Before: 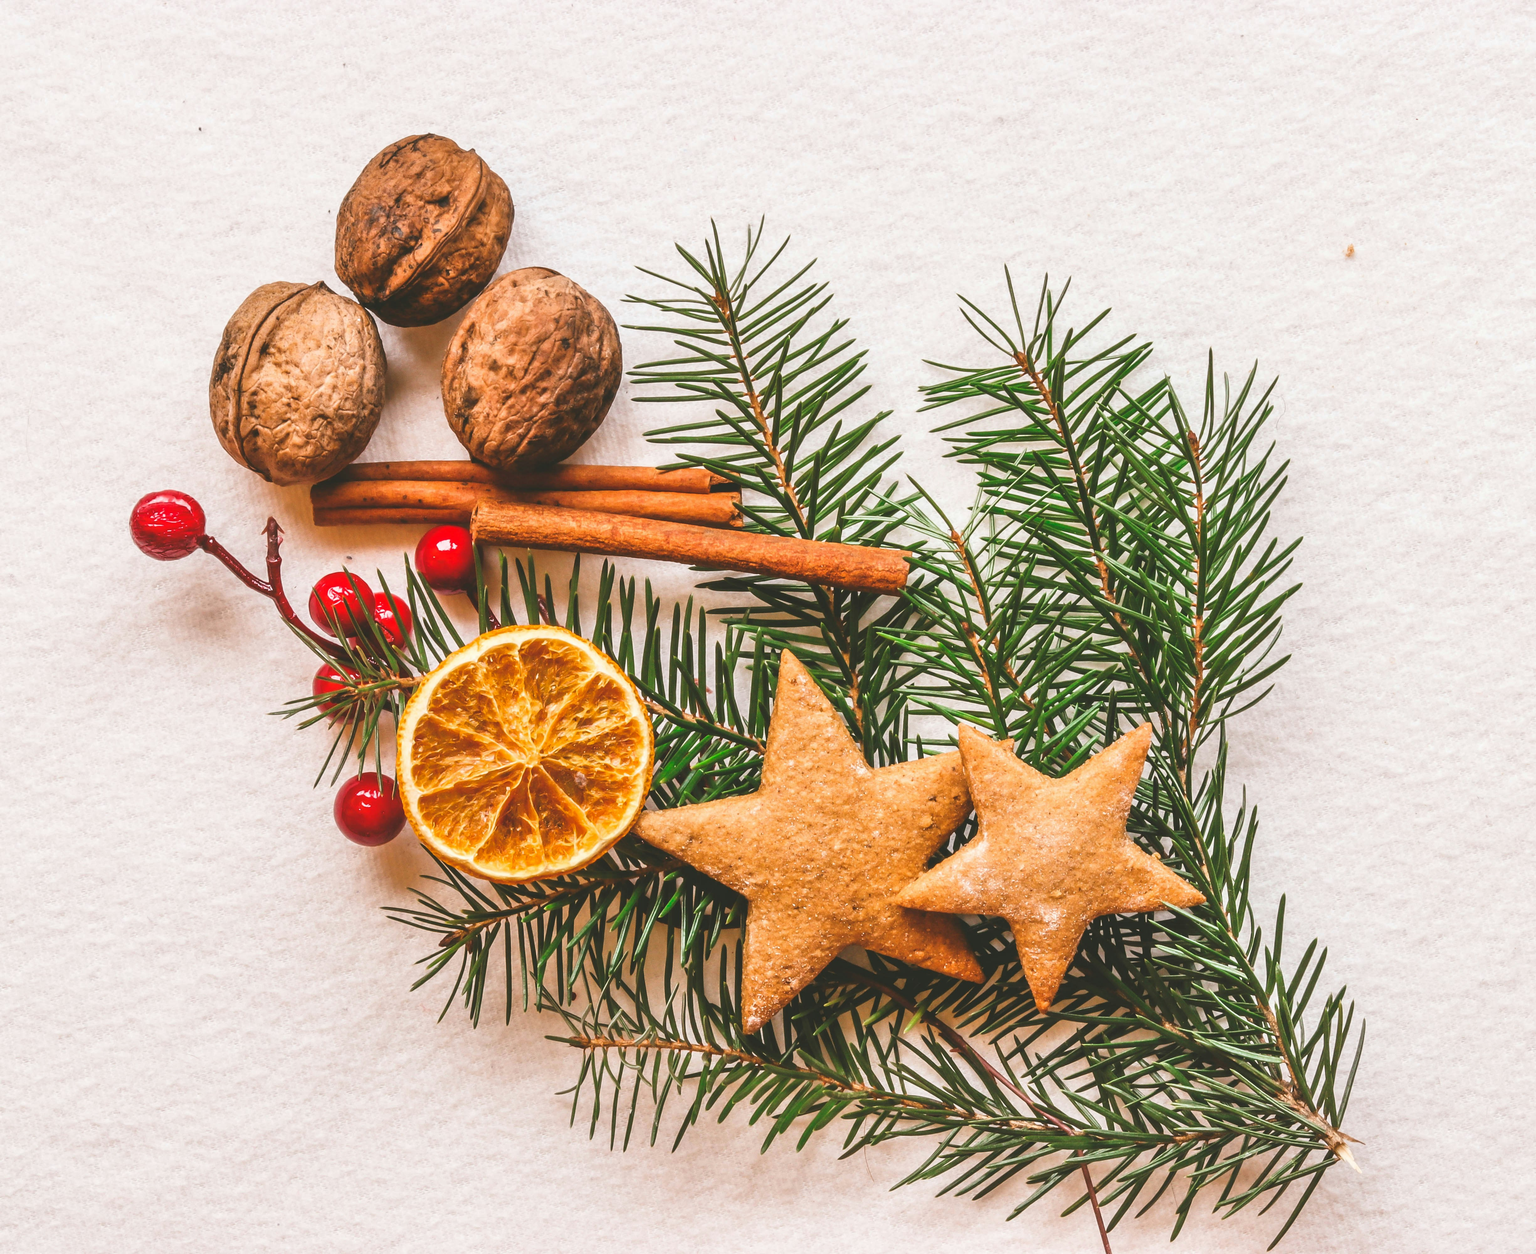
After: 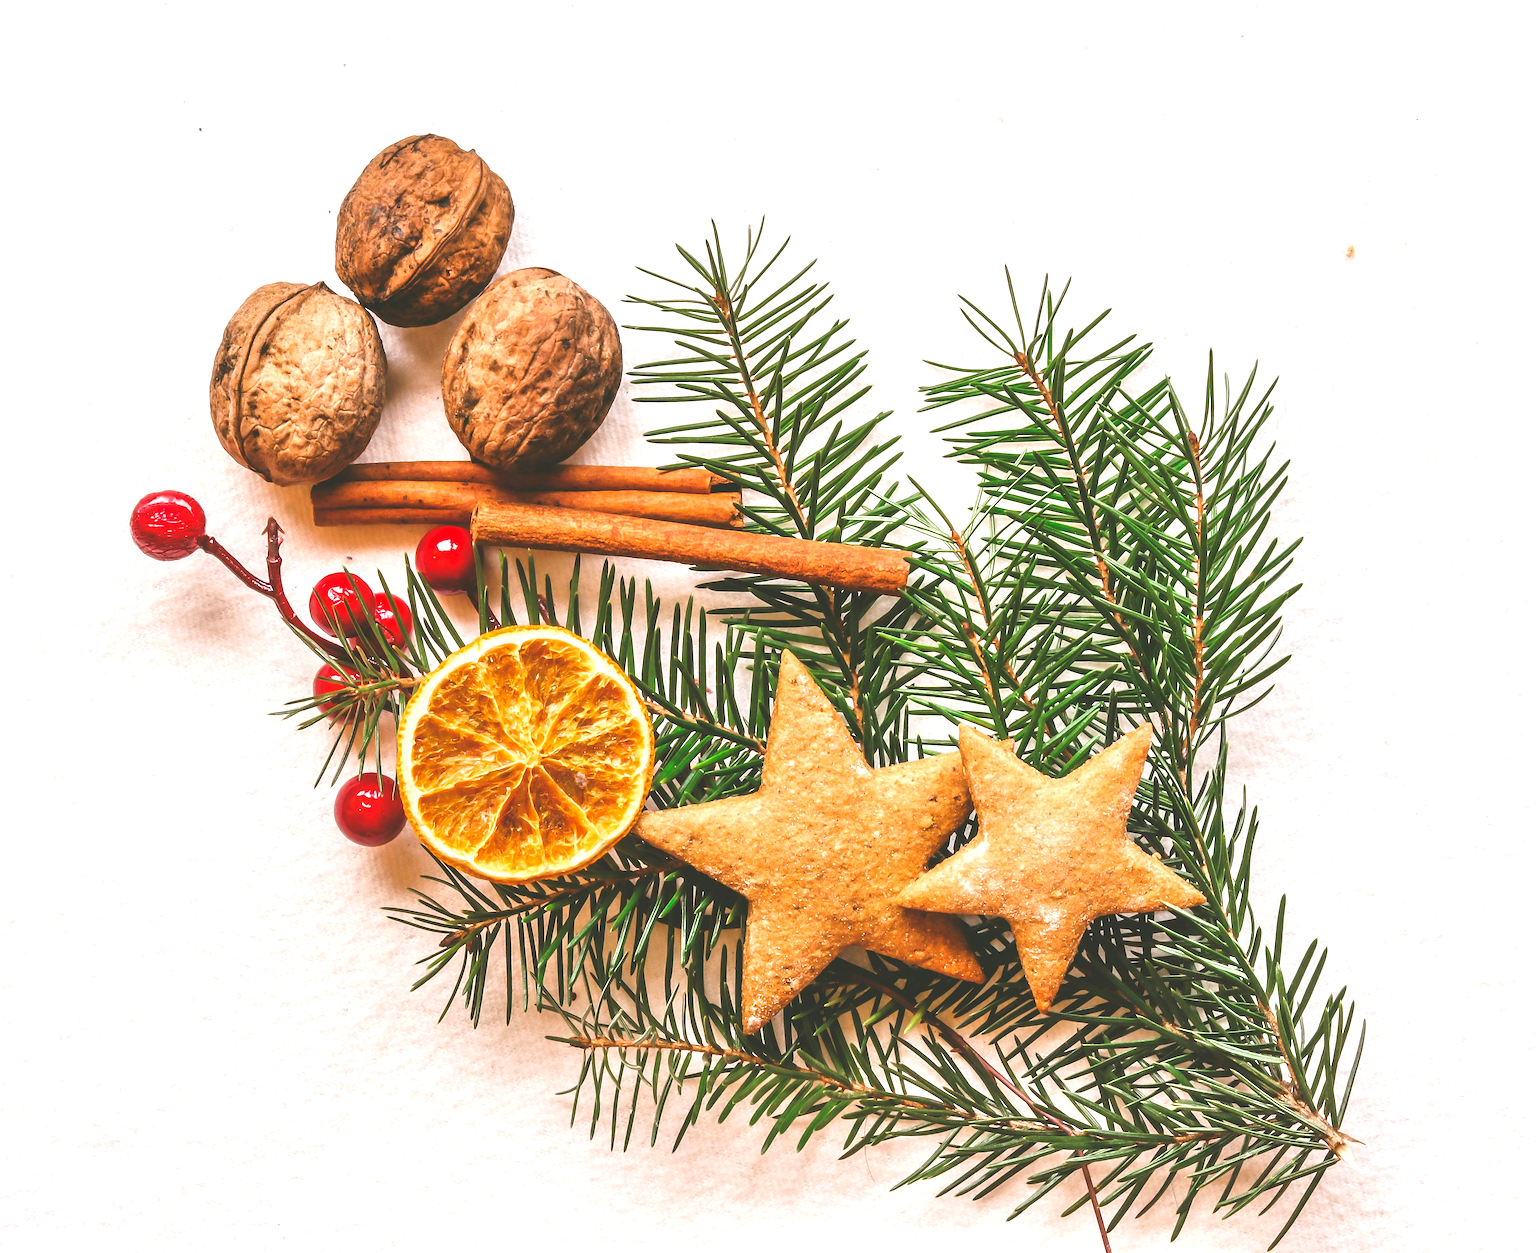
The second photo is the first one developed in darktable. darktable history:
sharpen: radius 1.458, amount 0.398, threshold 1.271
exposure: black level correction 0.001, exposure 0.5 EV, compensate exposure bias true, compensate highlight preservation false
